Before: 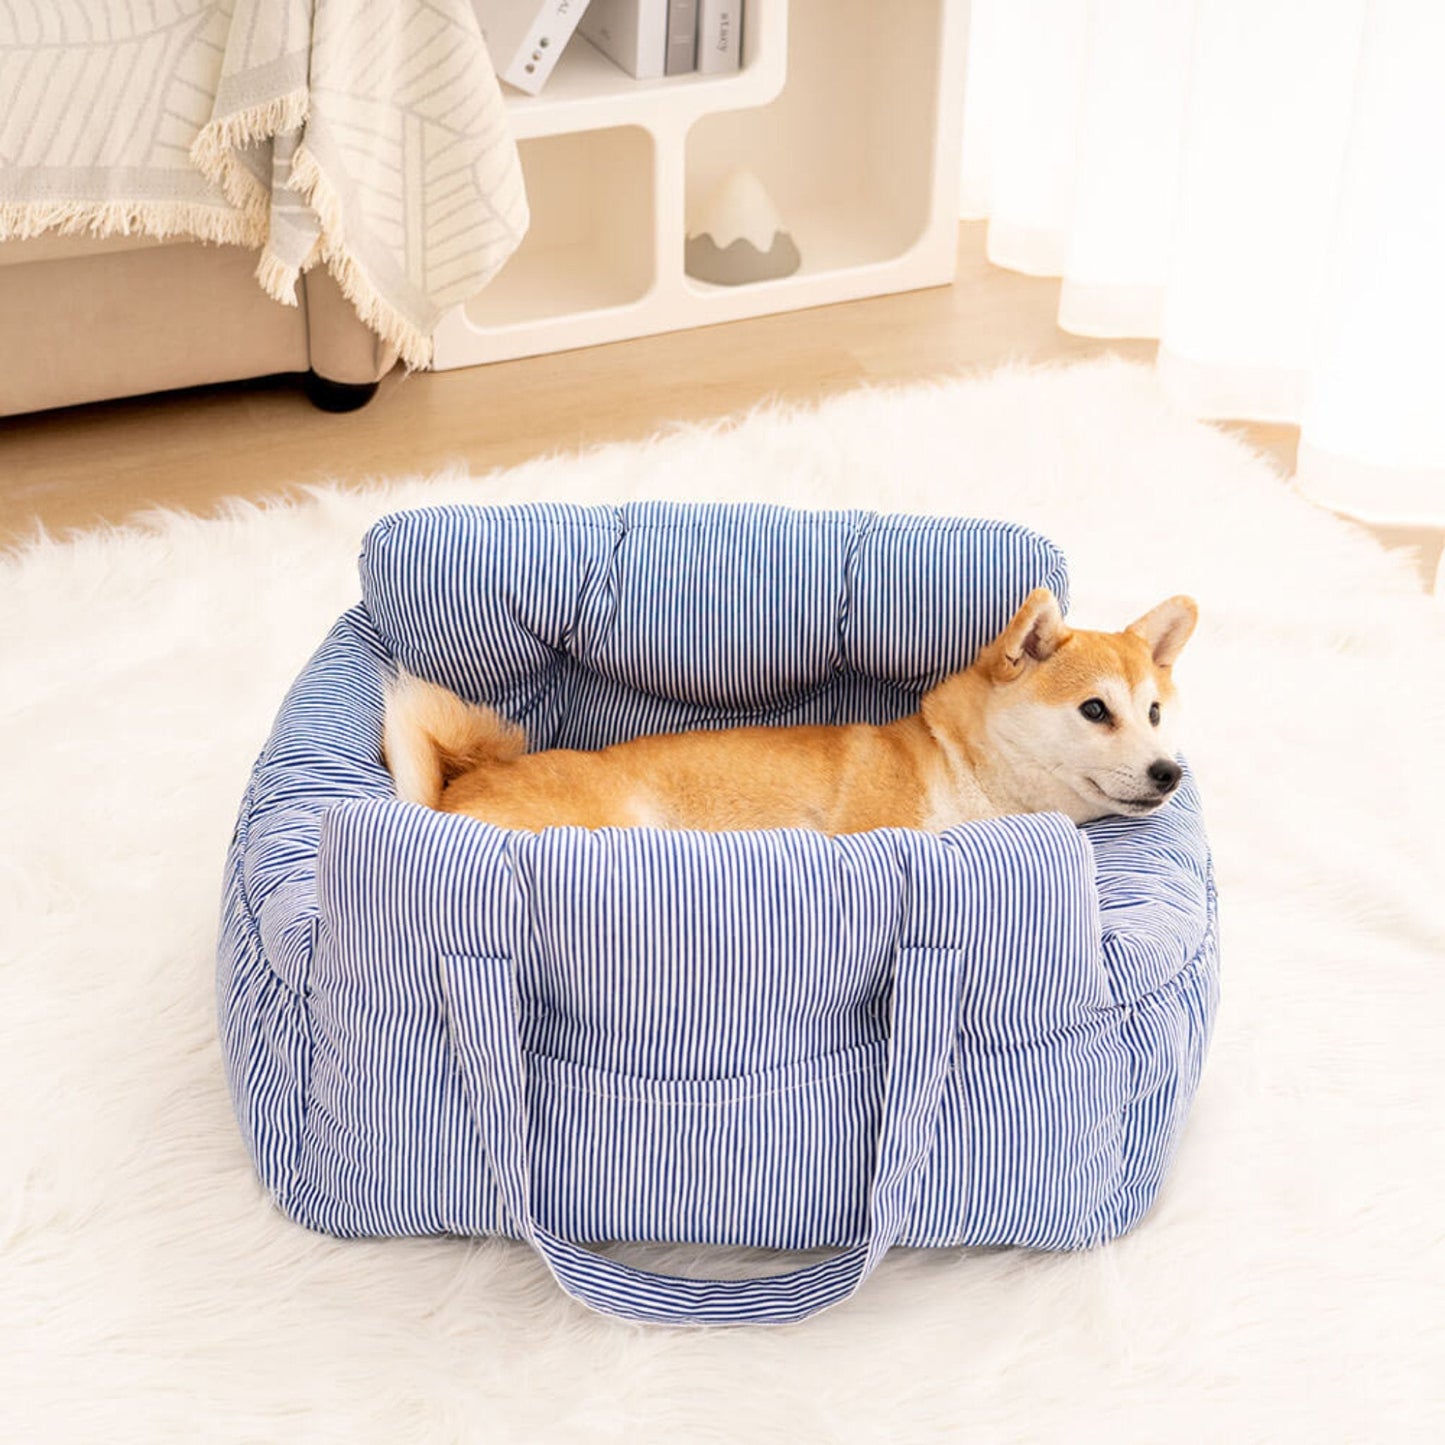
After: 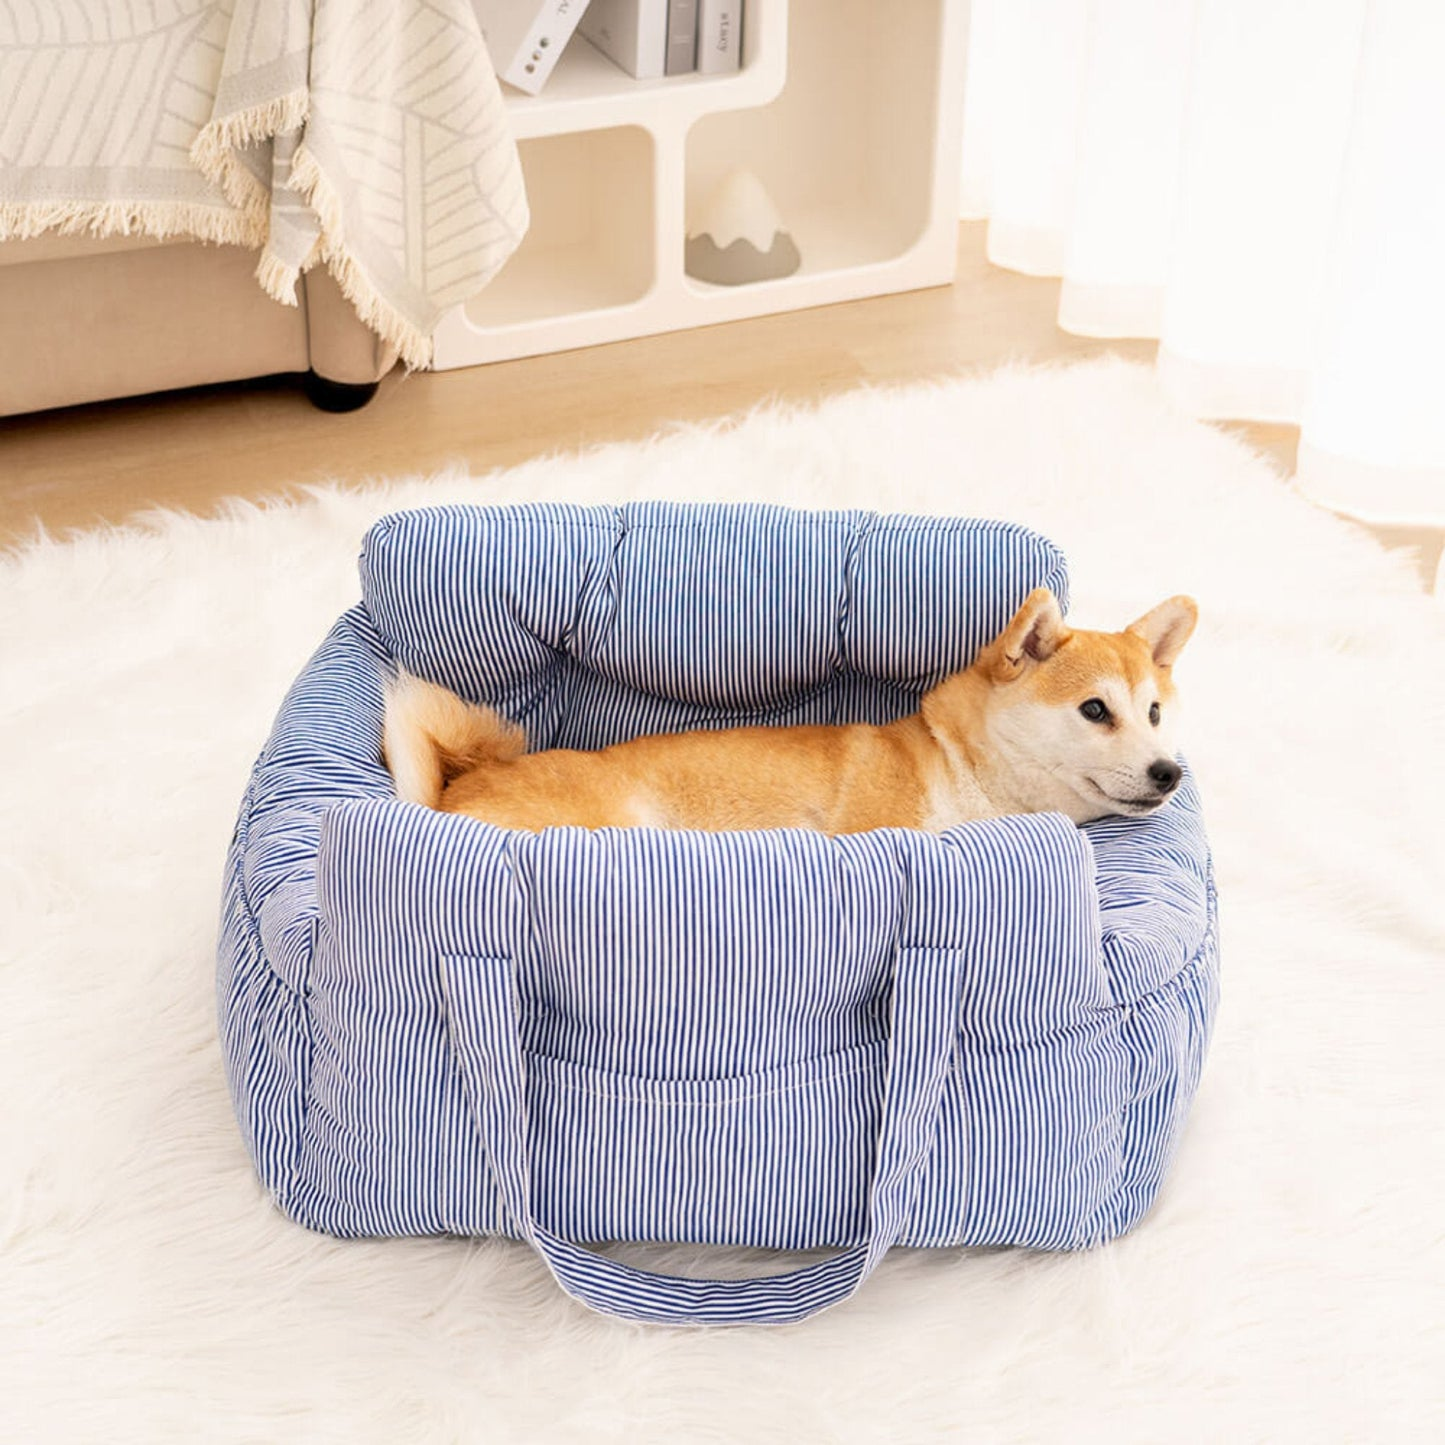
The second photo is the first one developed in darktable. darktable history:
exposure: exposure -0.022 EV, compensate highlight preservation false
